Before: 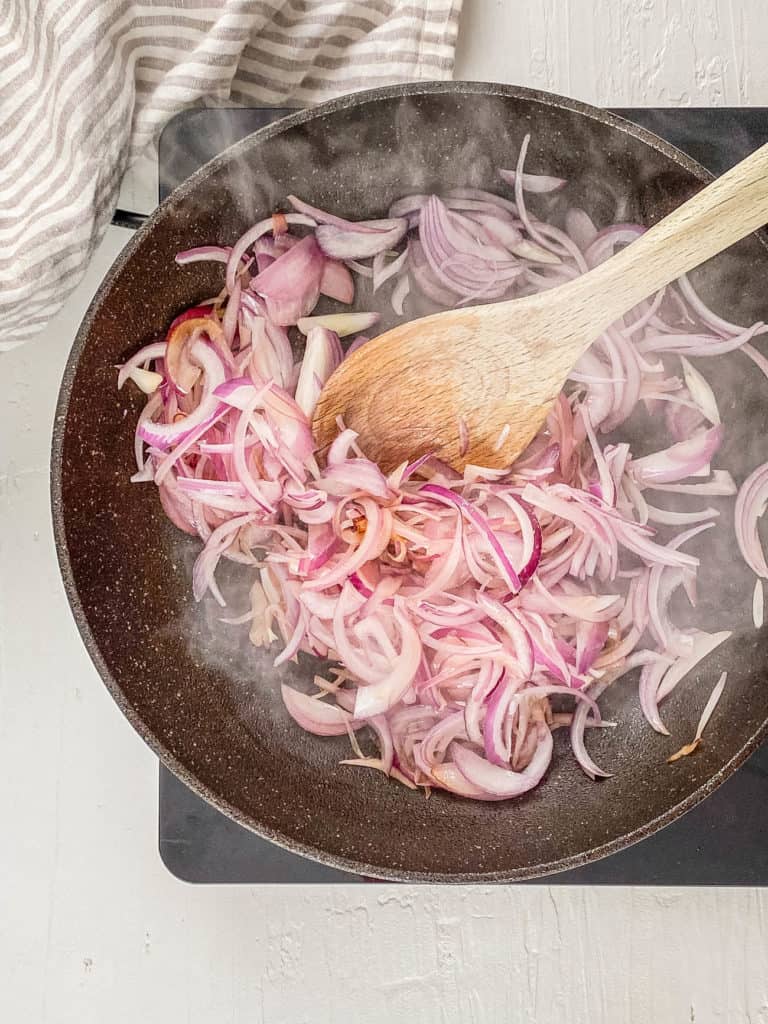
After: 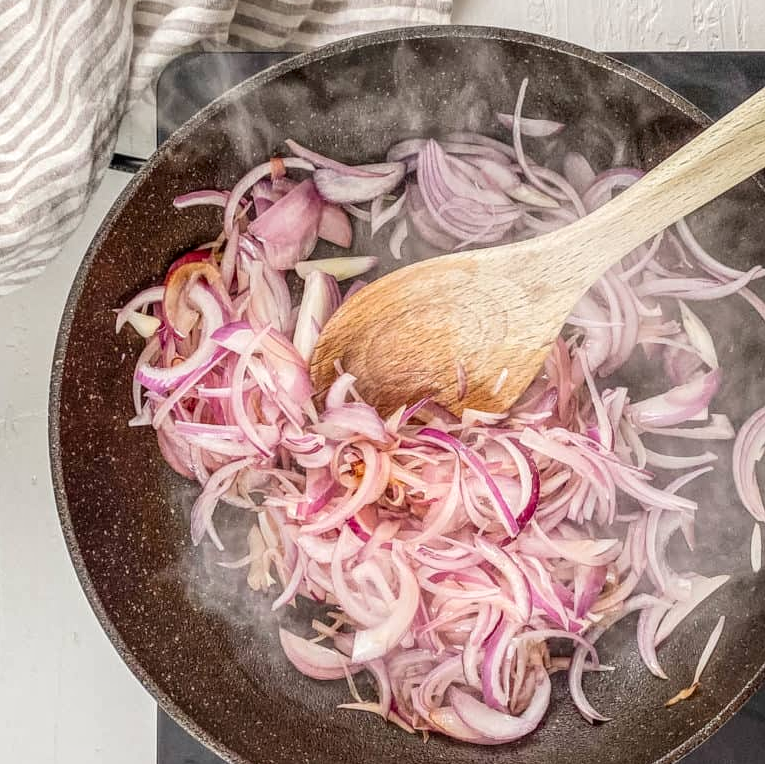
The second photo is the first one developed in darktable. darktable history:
local contrast: on, module defaults
crop: left 0.328%, top 5.518%, bottom 19.822%
